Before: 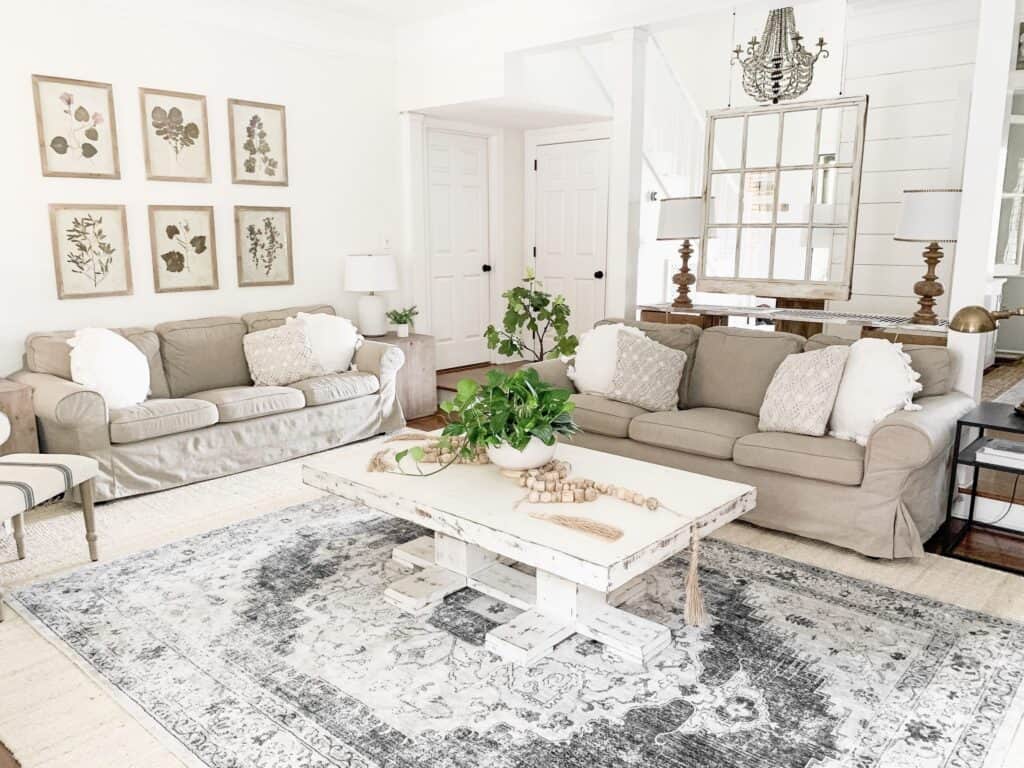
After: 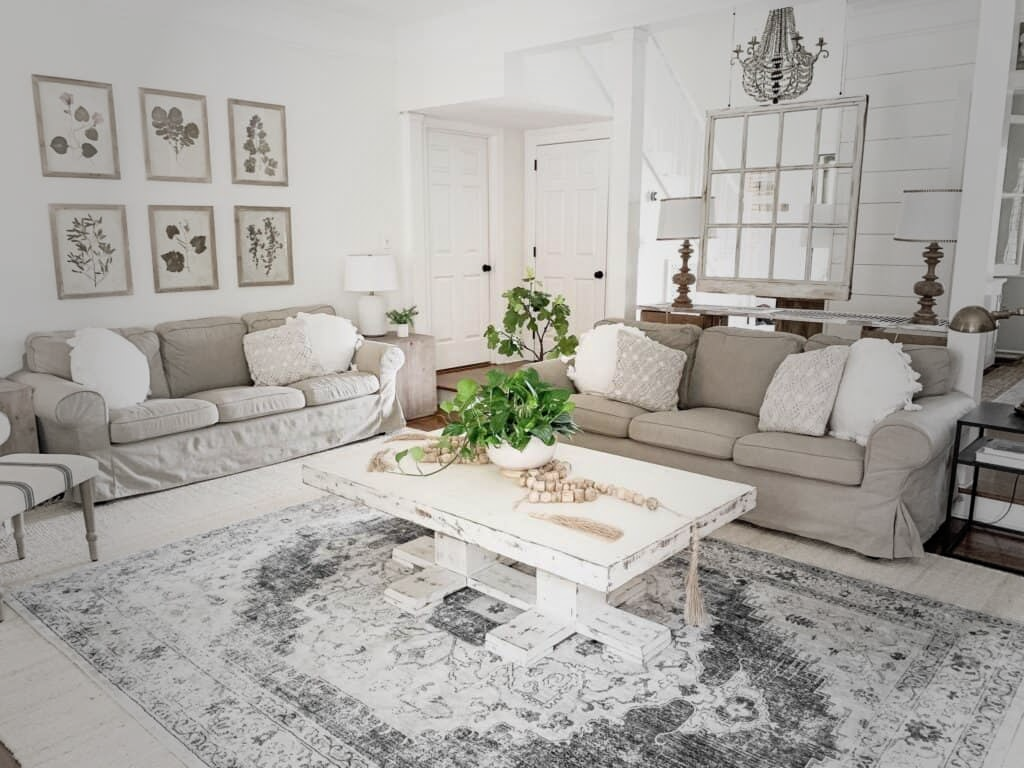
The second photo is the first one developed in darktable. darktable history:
vignetting: fall-off start 16.29%, fall-off radius 100.84%, width/height ratio 0.72, unbound false
